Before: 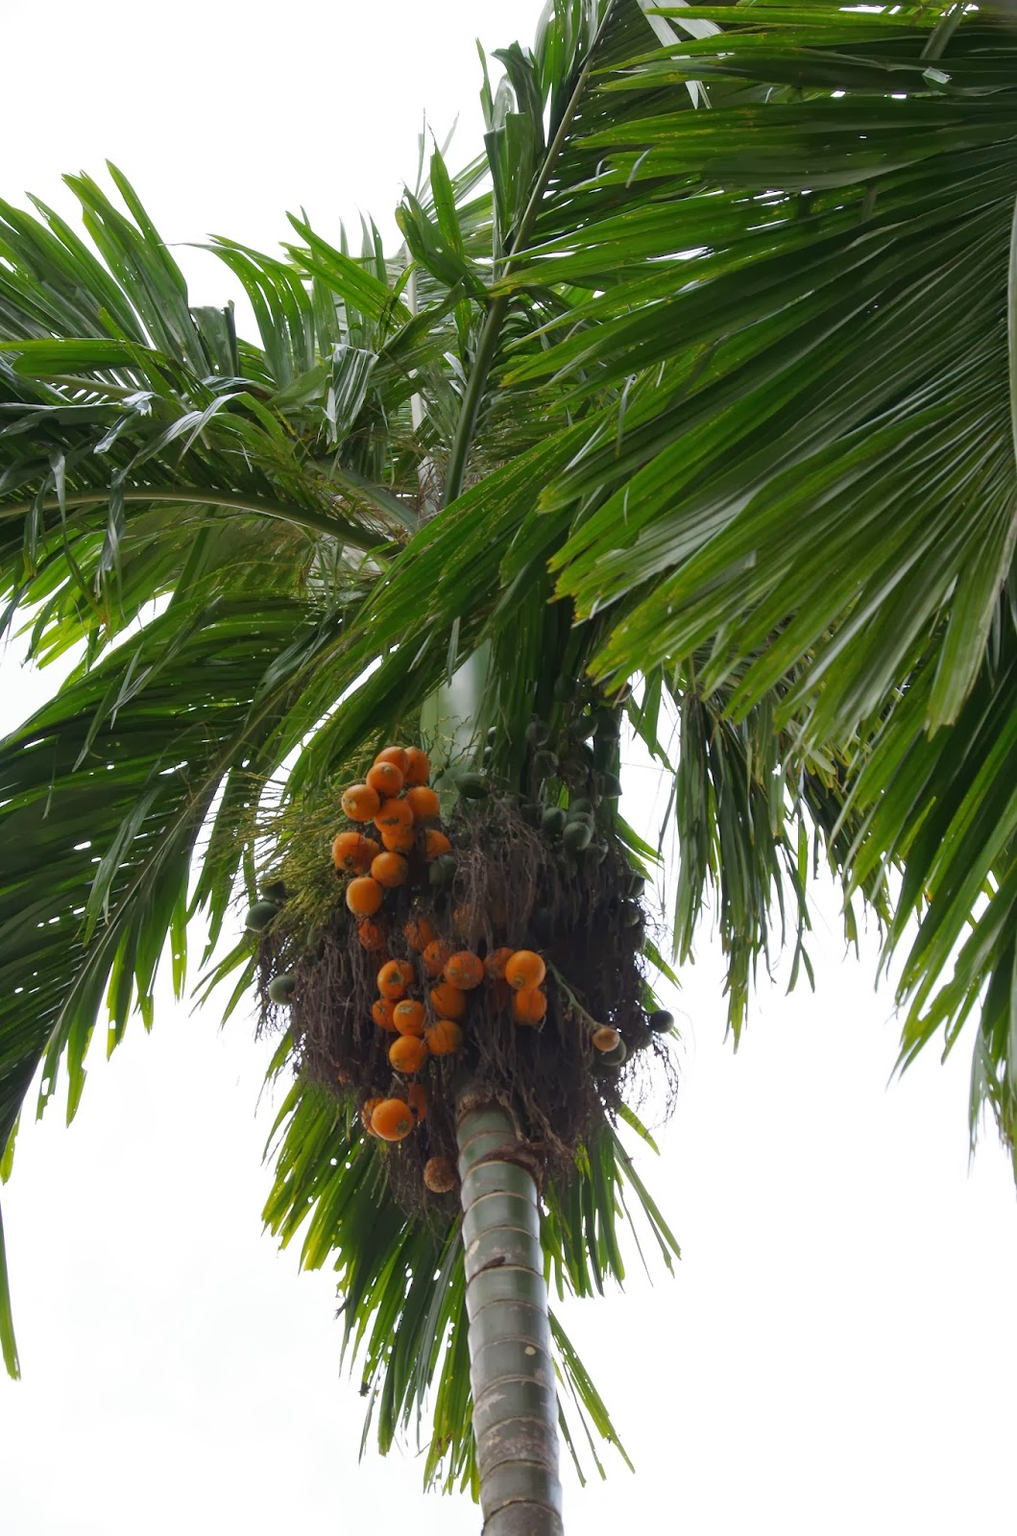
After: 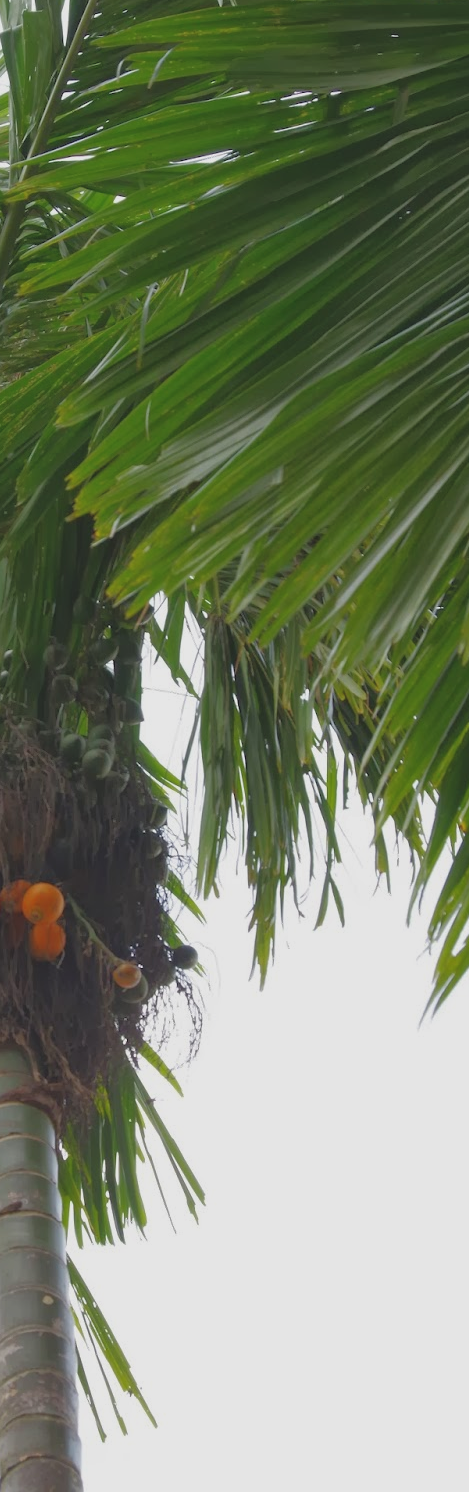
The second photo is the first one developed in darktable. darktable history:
exposure: black level correction -0.007, exposure 0.066 EV, compensate highlight preservation false
tone equalizer: -8 EV 0.283 EV, -7 EV 0.441 EV, -6 EV 0.417 EV, -5 EV 0.266 EV, -3 EV -0.256 EV, -2 EV -0.39 EV, -1 EV -0.421 EV, +0 EV -0.243 EV, edges refinement/feathering 500, mask exposure compensation -1.57 EV, preserve details no
shadows and highlights: shadows 25.28, highlights -24.97
crop: left 47.617%, top 6.705%, right 8.052%
